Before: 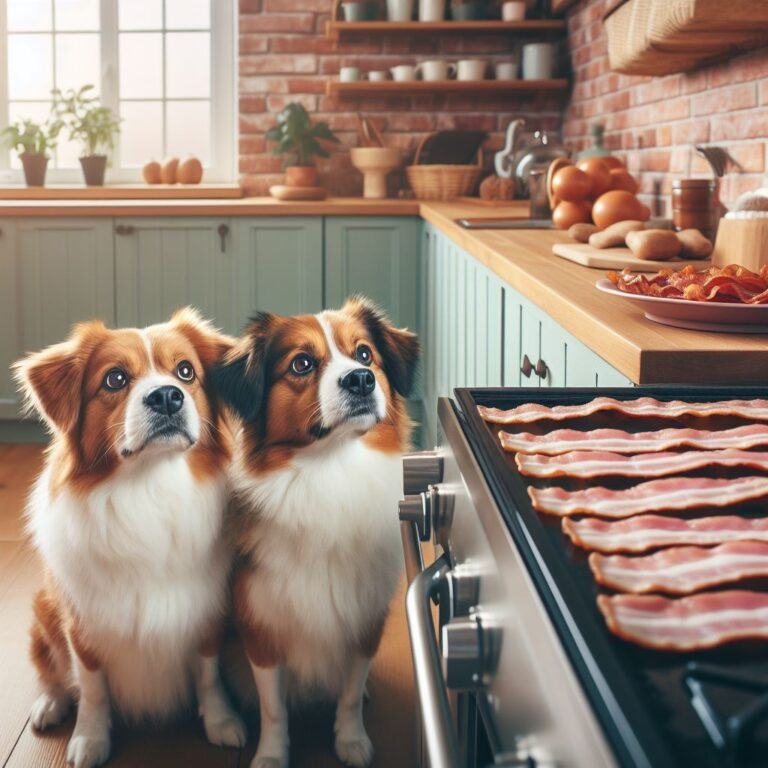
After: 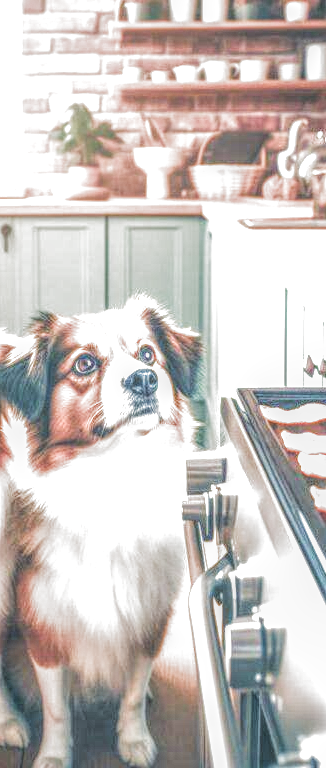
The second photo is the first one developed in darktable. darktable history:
exposure: exposure 2.017 EV, compensate exposure bias true, compensate highlight preservation false
local contrast: highlights 3%, shadows 7%, detail 201%, midtone range 0.248
crop: left 28.346%, right 29.142%
filmic rgb: black relative exposure -4.96 EV, white relative exposure 2.83 EV, hardness 3.72, color science v5 (2021), contrast in shadows safe, contrast in highlights safe
